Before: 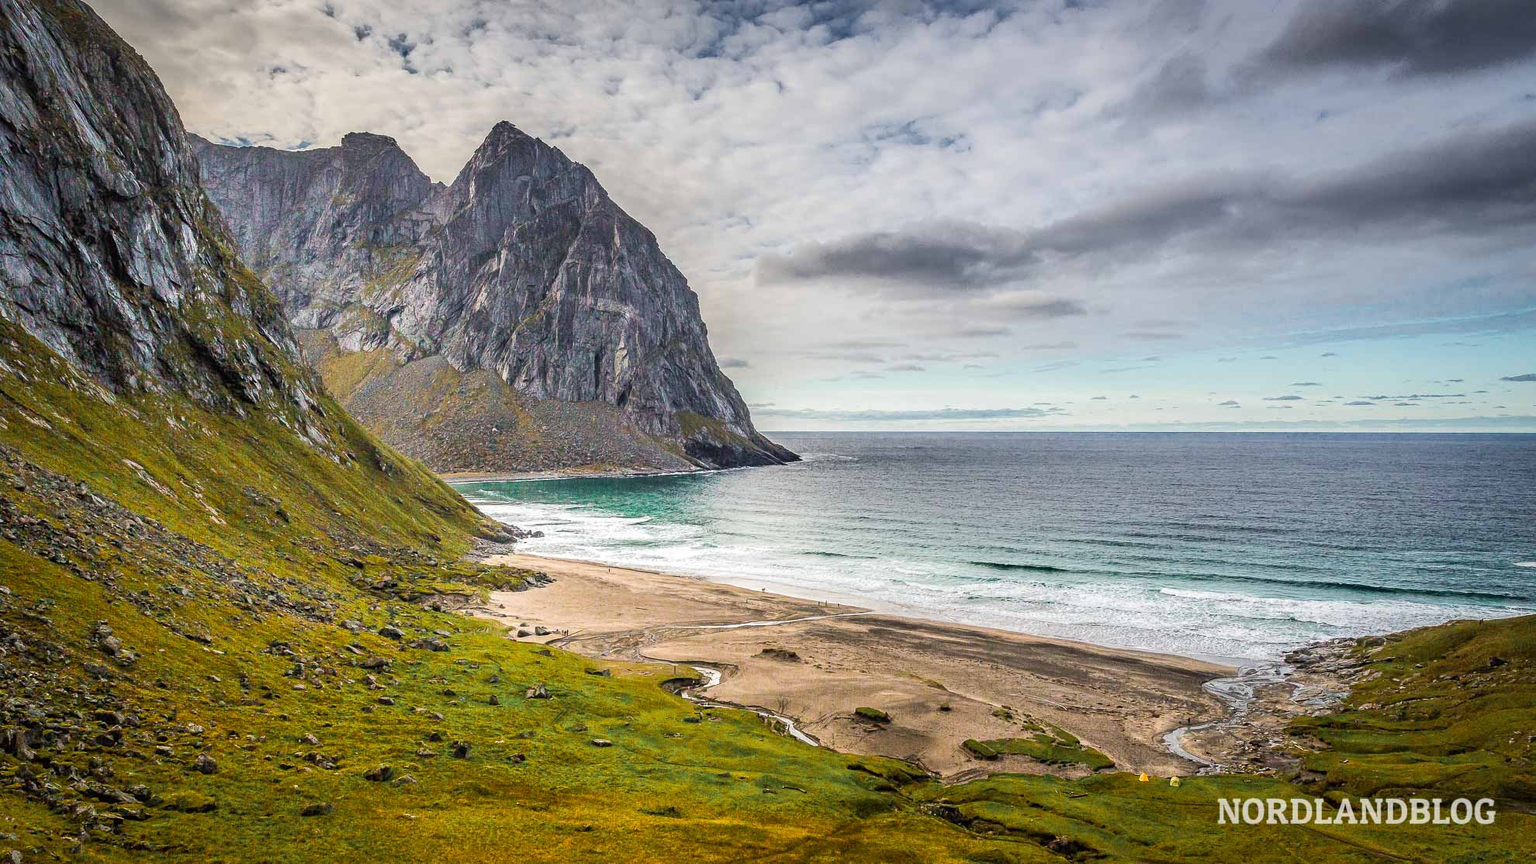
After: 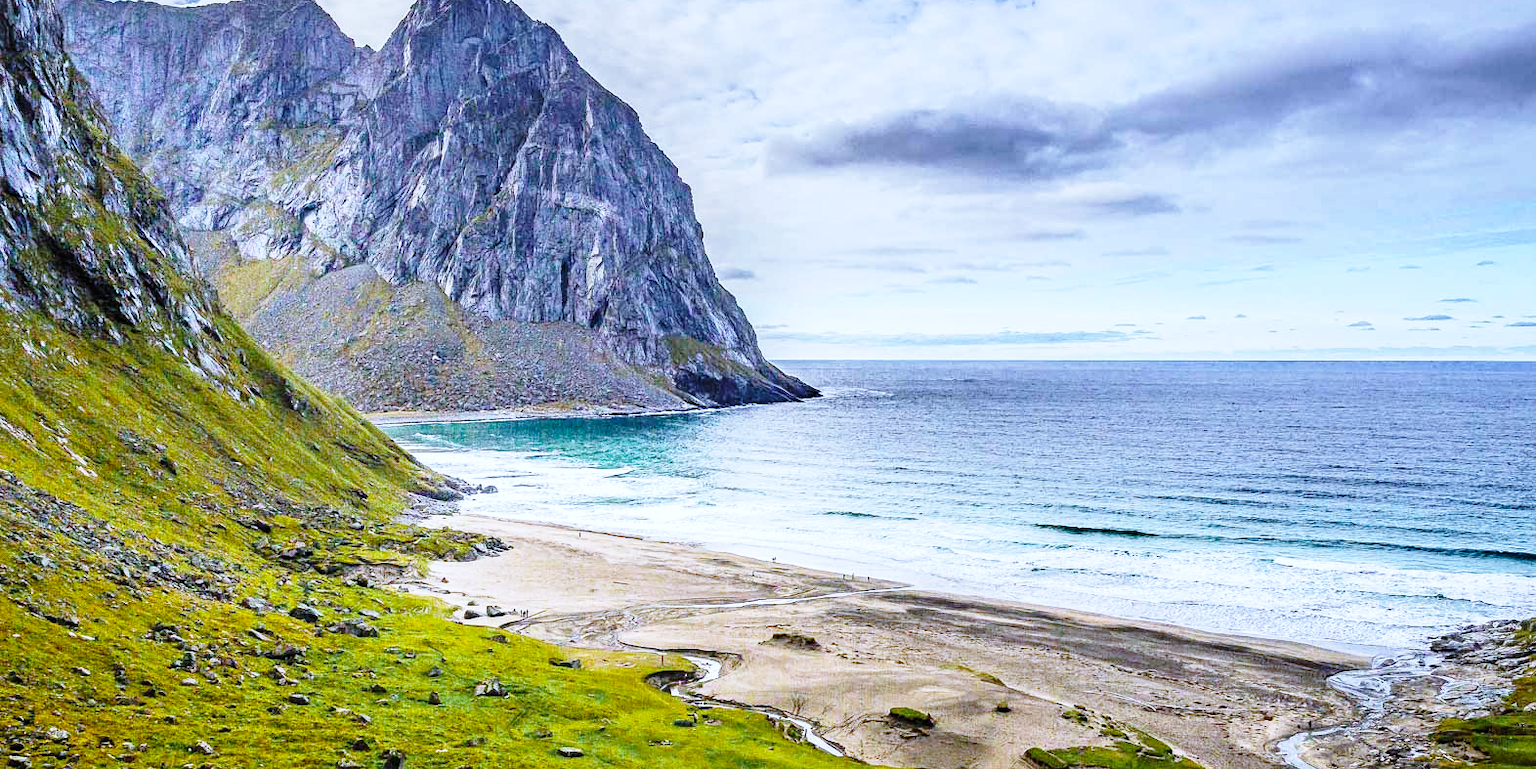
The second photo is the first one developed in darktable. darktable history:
base curve: curves: ch0 [(0, 0) (0.028, 0.03) (0.121, 0.232) (0.46, 0.748) (0.859, 0.968) (1, 1)], preserve colors none
haze removal: compatibility mode true, adaptive false
crop: left 9.712%, top 16.928%, right 10.845%, bottom 12.332%
white balance: red 0.871, blue 1.249
